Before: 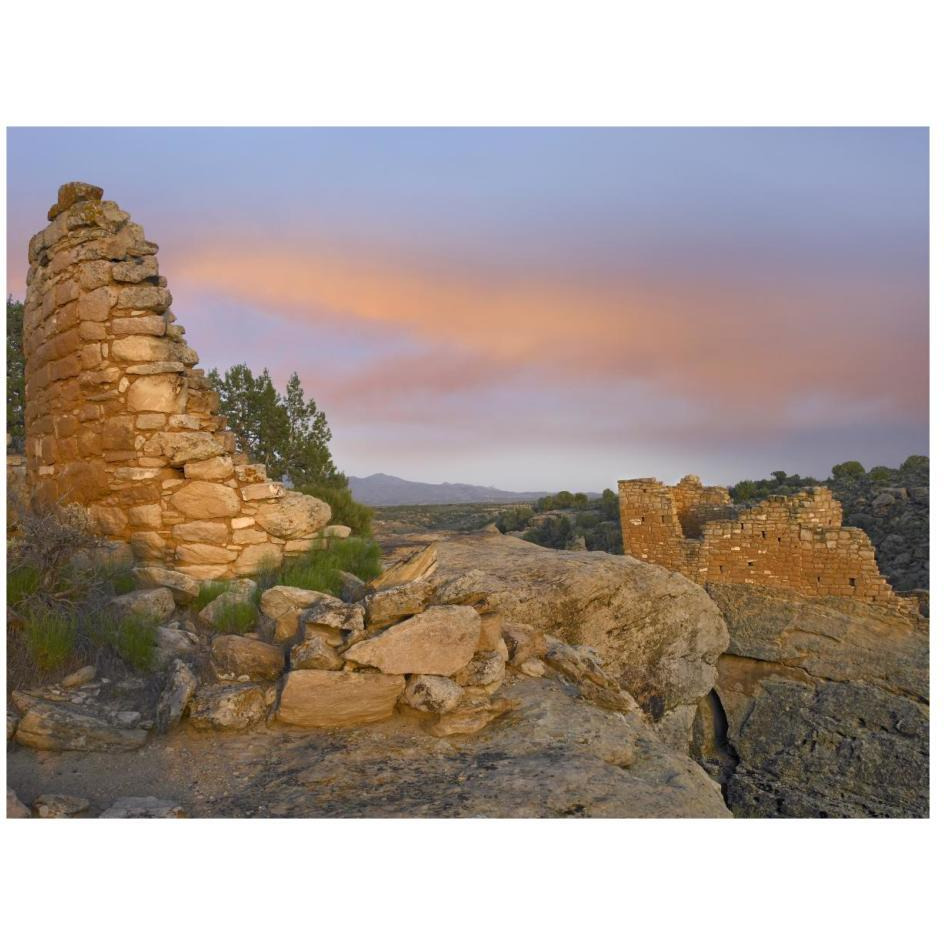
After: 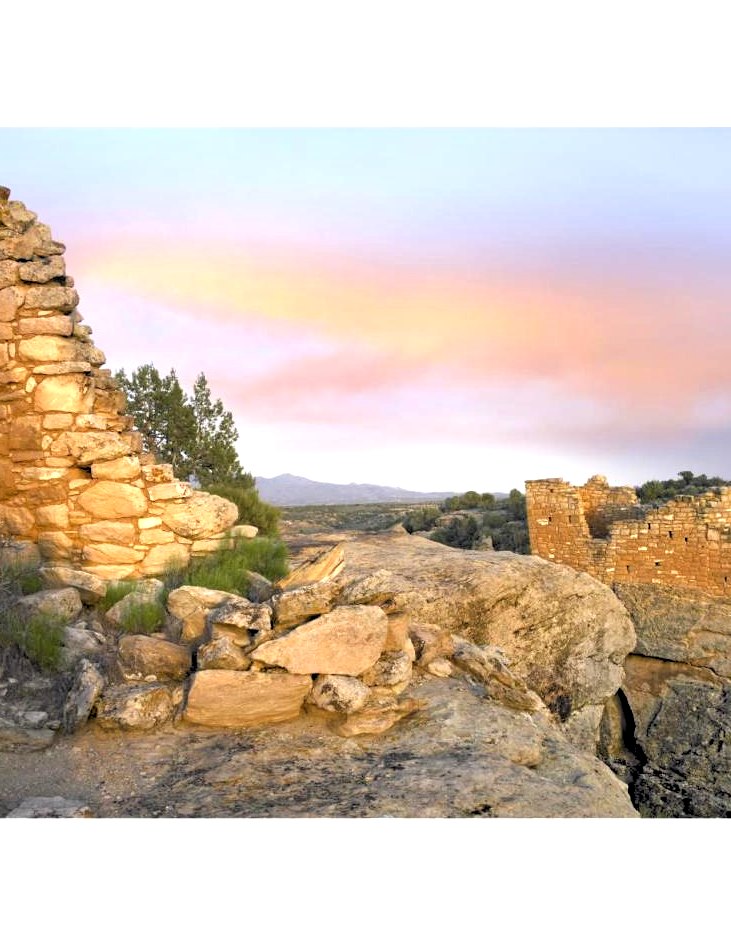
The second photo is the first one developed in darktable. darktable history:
crop: left 9.88%, right 12.664%
exposure: exposure 0.999 EV, compensate highlight preservation false
rgb levels: levels [[0.034, 0.472, 0.904], [0, 0.5, 1], [0, 0.5, 1]]
